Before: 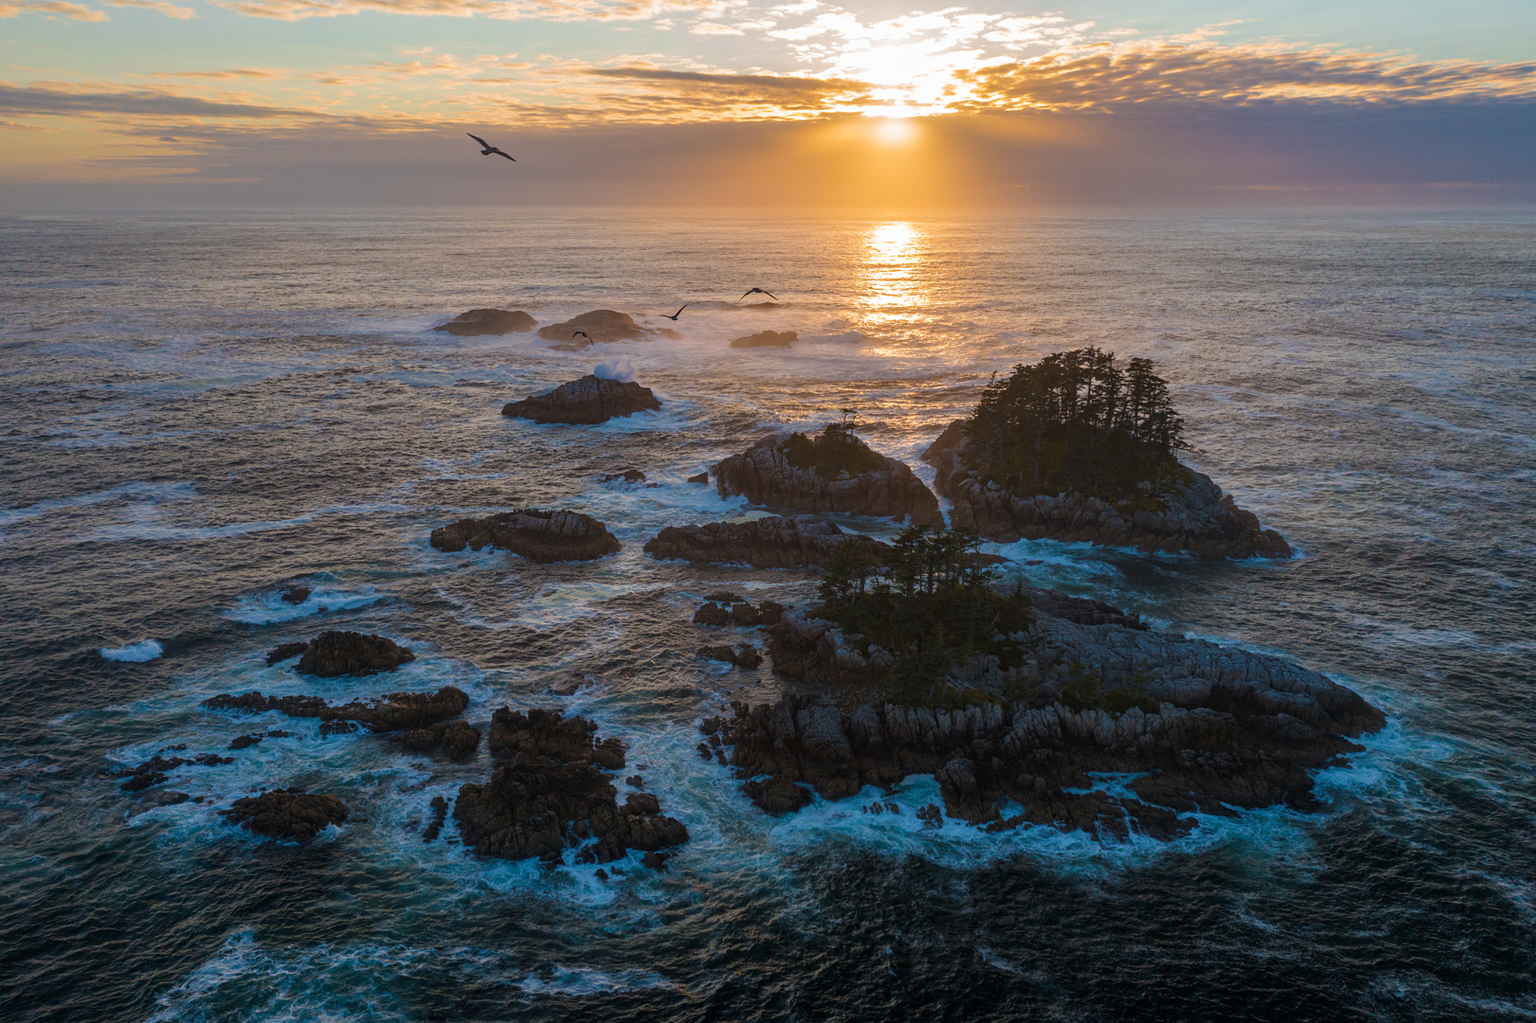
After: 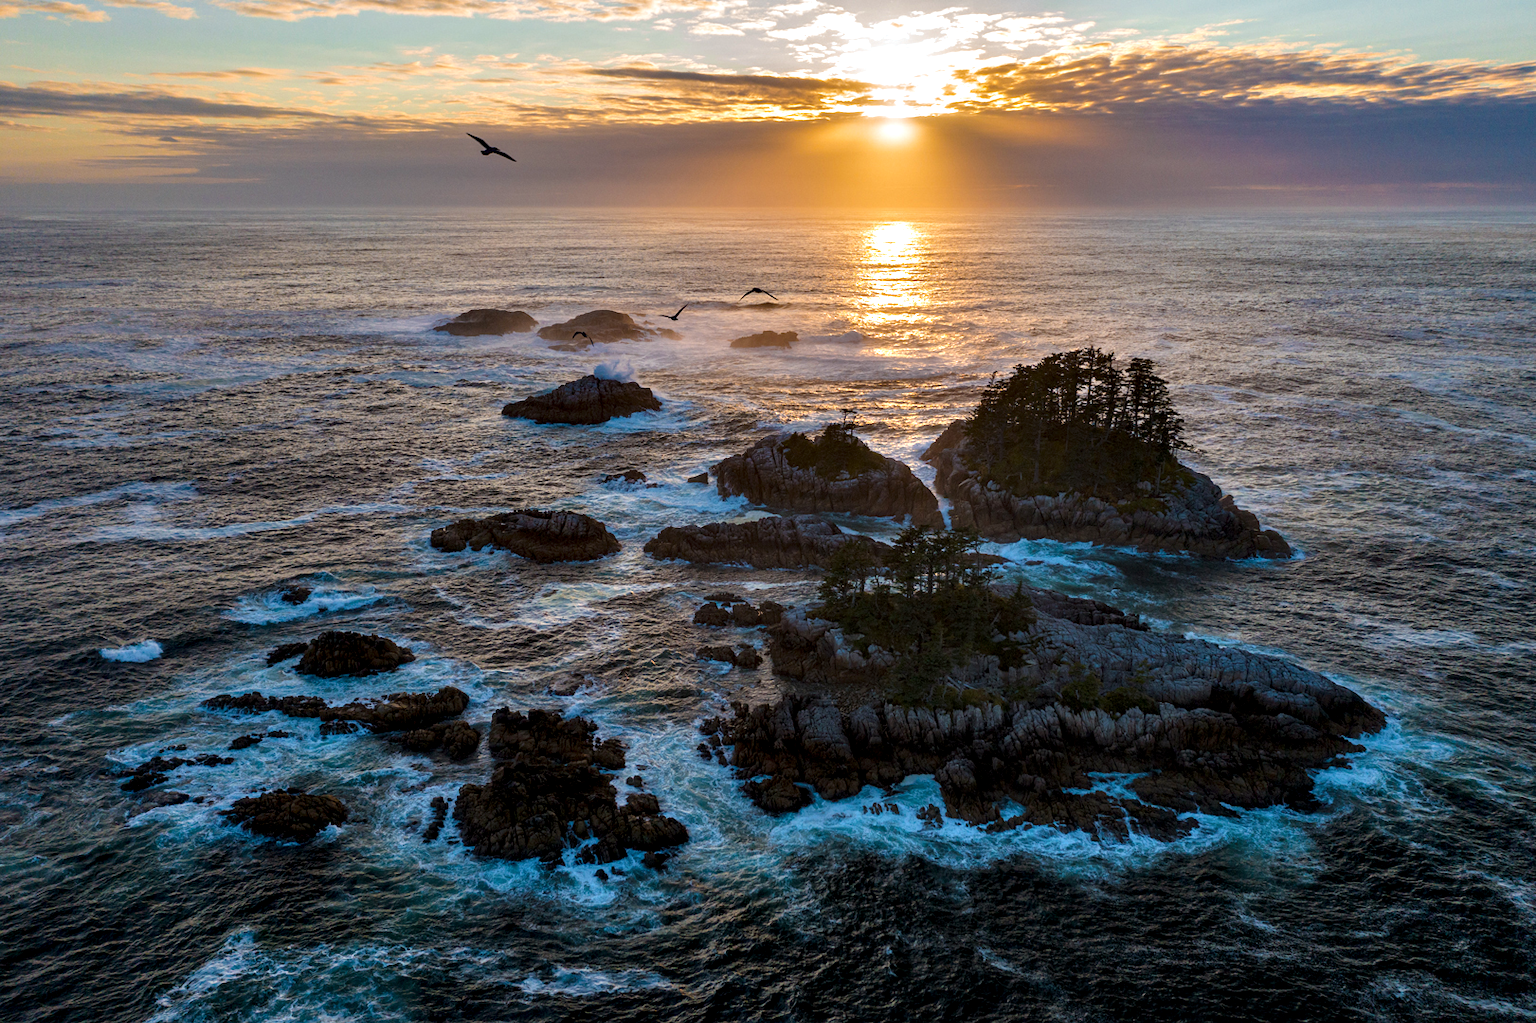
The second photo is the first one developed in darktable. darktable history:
color zones: curves: ch0 [(0, 0.5) (0.143, 0.5) (0.286, 0.5) (0.429, 0.5) (0.571, 0.5) (0.714, 0.476) (0.857, 0.5) (1, 0.5)]; ch2 [(0, 0.5) (0.143, 0.5) (0.286, 0.5) (0.429, 0.5) (0.571, 0.5) (0.714, 0.487) (0.857, 0.5) (1, 0.5)], mix -131.79%
contrast equalizer: octaves 7, y [[0.6 ×6], [0.55 ×6], [0 ×6], [0 ×6], [0 ×6]]
